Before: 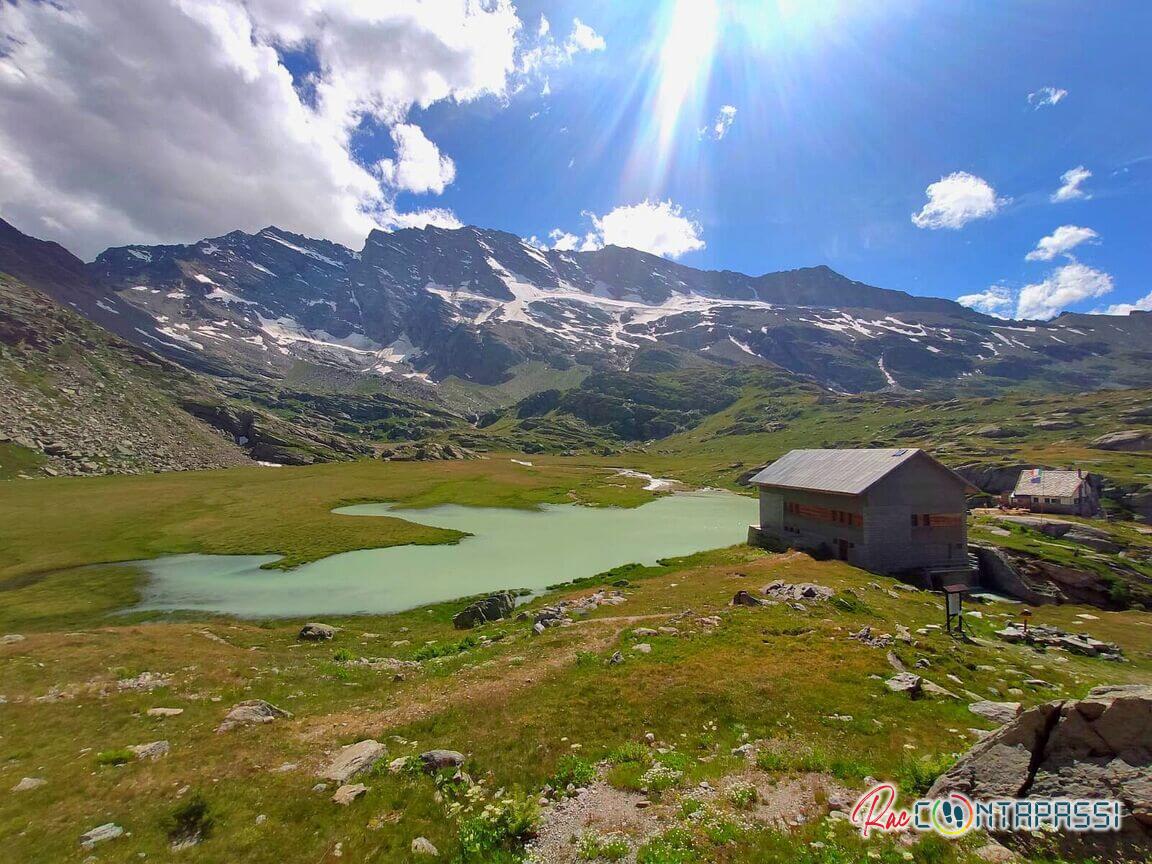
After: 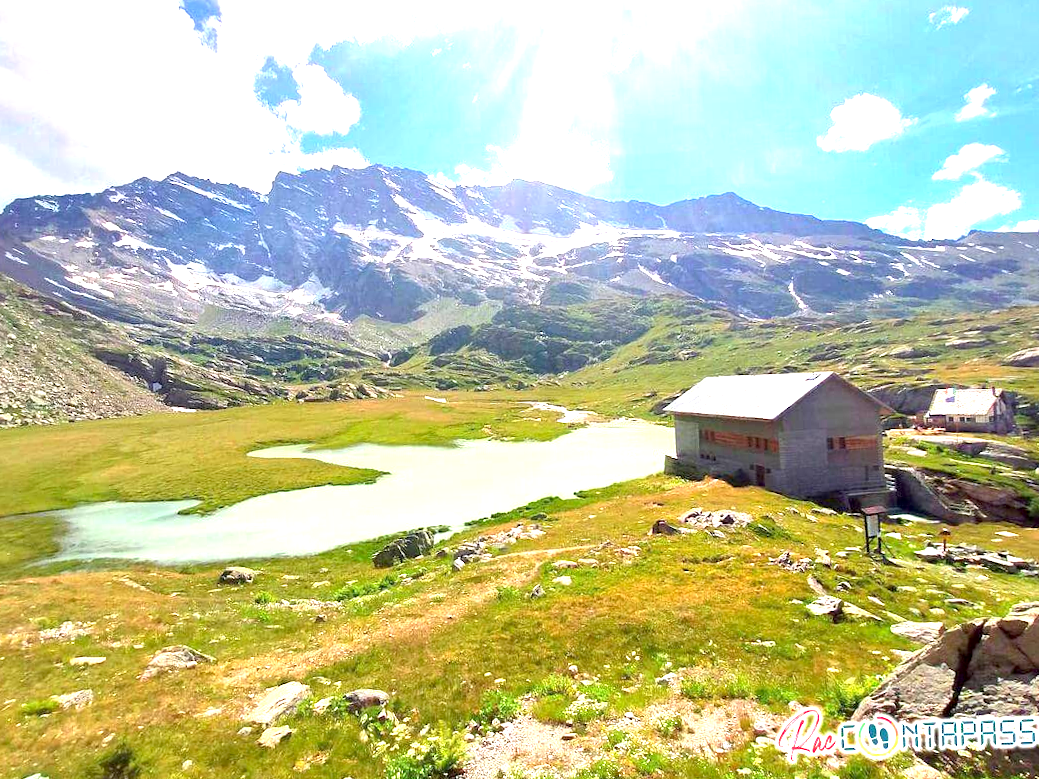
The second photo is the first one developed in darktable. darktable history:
exposure: black level correction 0.001, exposure 1.84 EV, compensate highlight preservation false
crop and rotate: angle 1.96°, left 5.673%, top 5.673%
